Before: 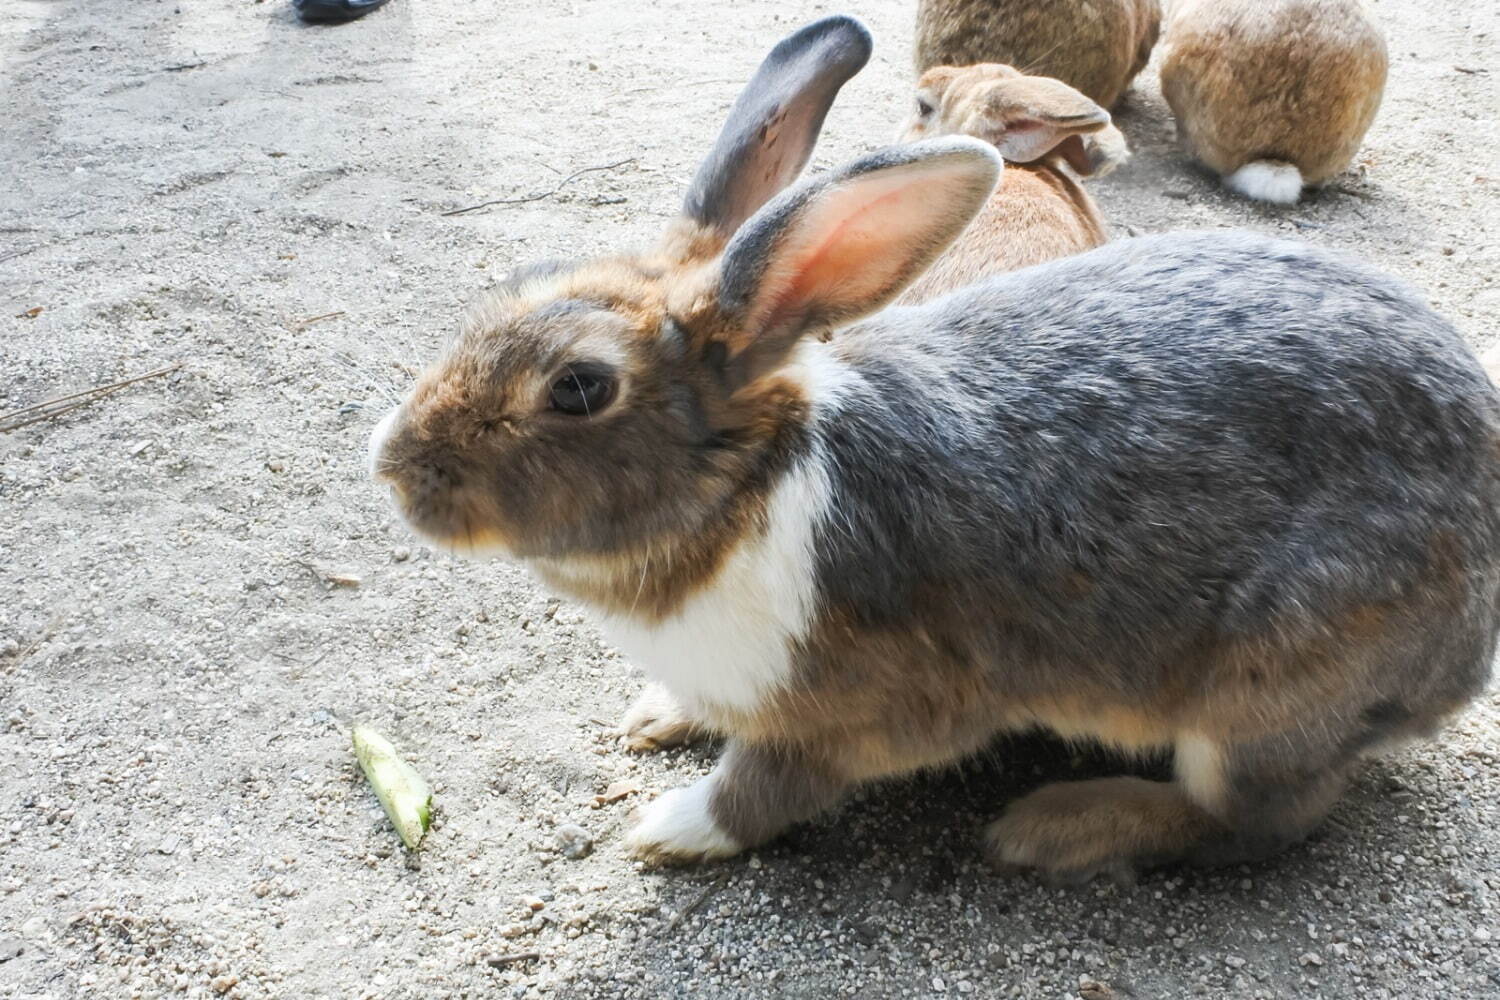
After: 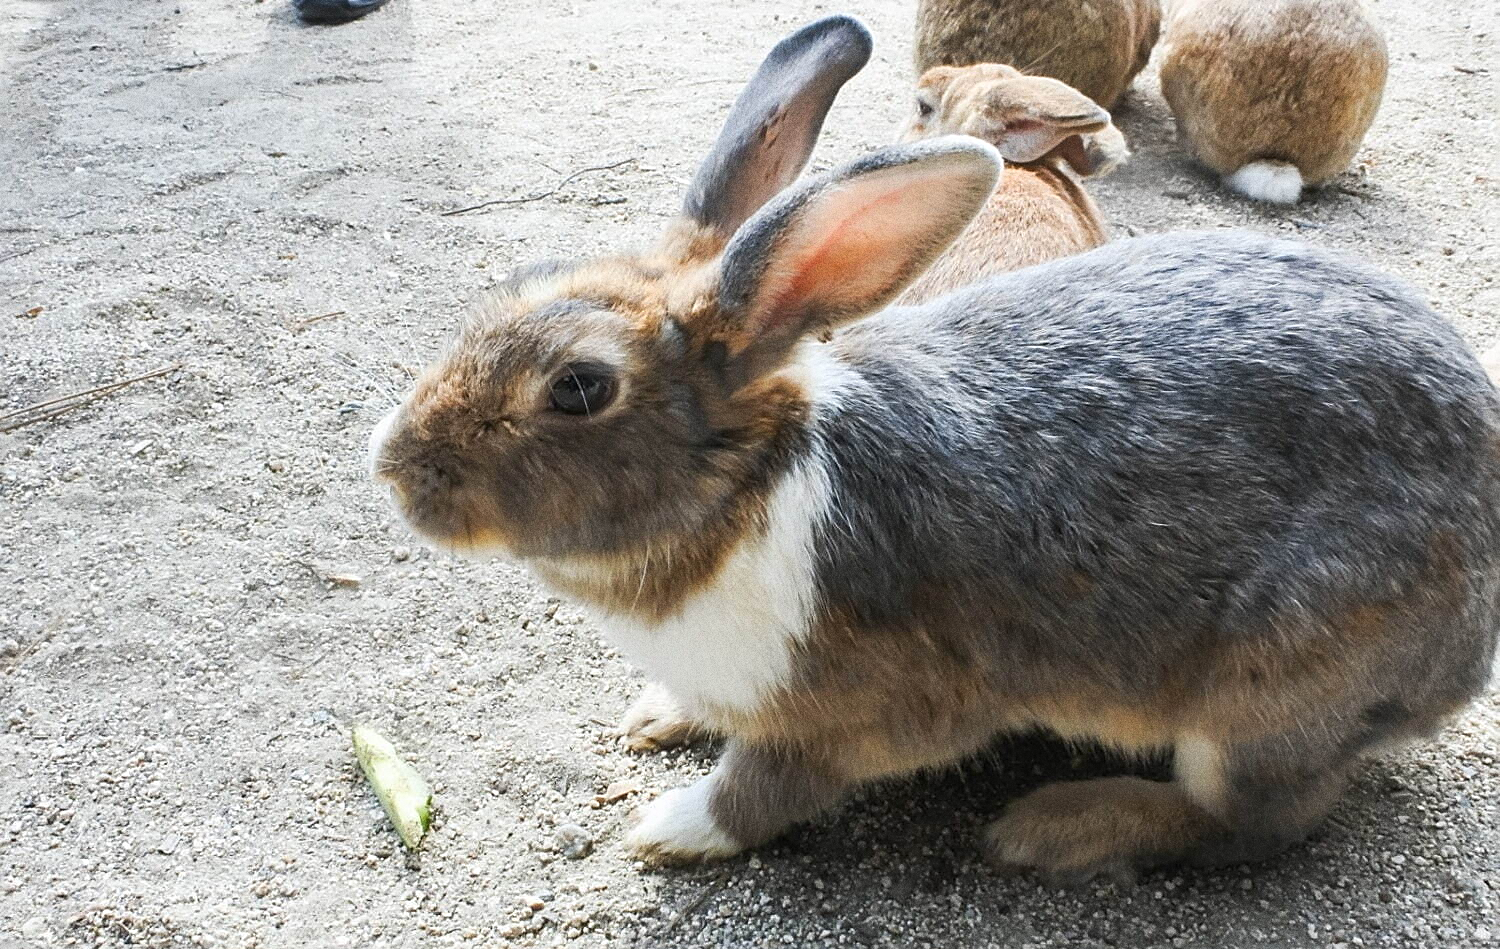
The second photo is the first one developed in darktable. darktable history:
crop and rotate: top 0%, bottom 5.097%
sharpen: on, module defaults
grain: coarseness 11.82 ISO, strength 36.67%, mid-tones bias 74.17%
tone equalizer: on, module defaults
